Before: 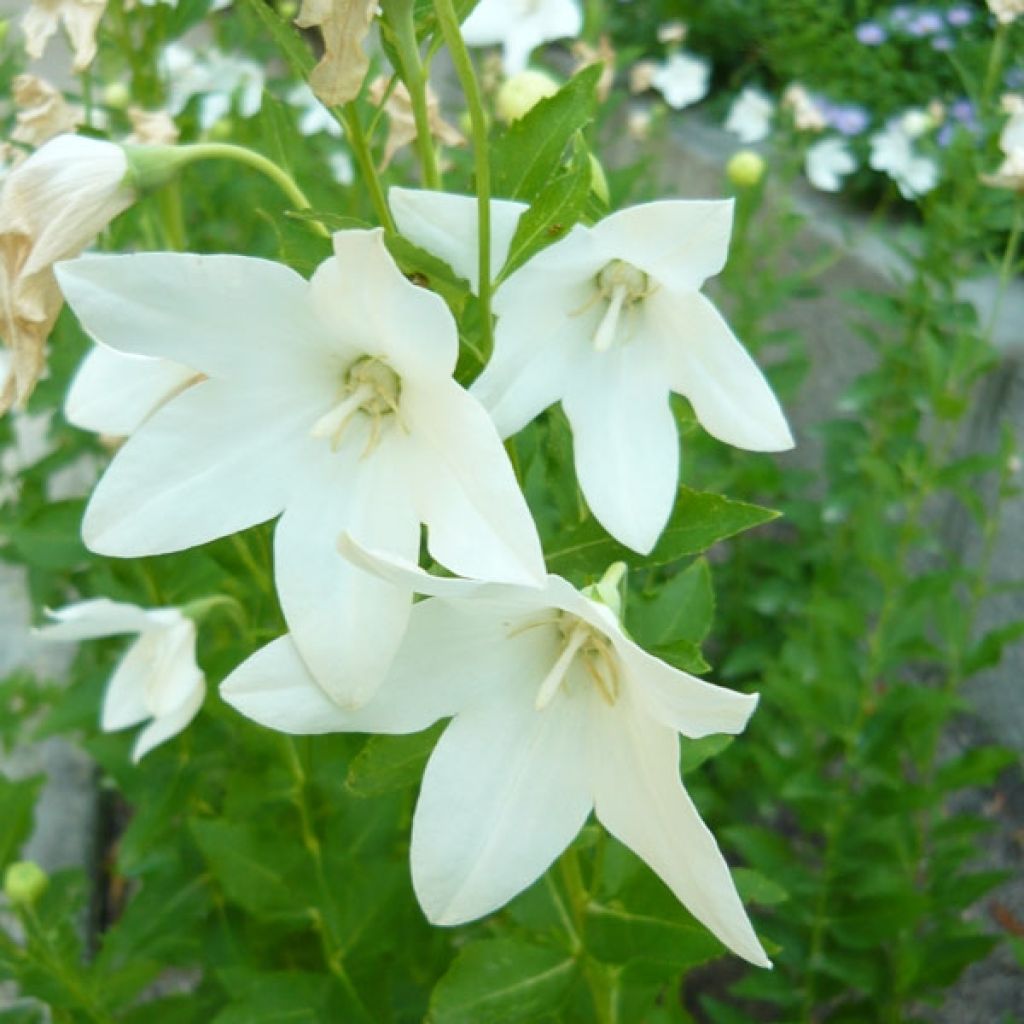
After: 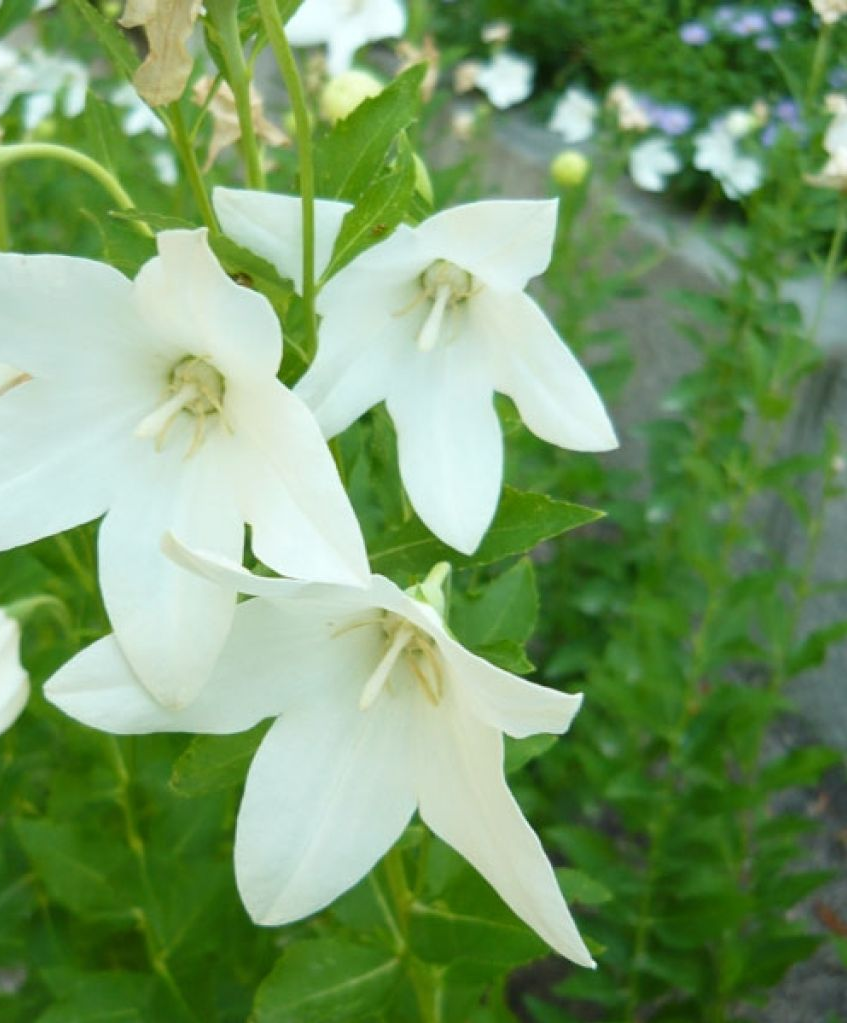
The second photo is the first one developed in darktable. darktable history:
crop: left 17.258%, bottom 0.03%
